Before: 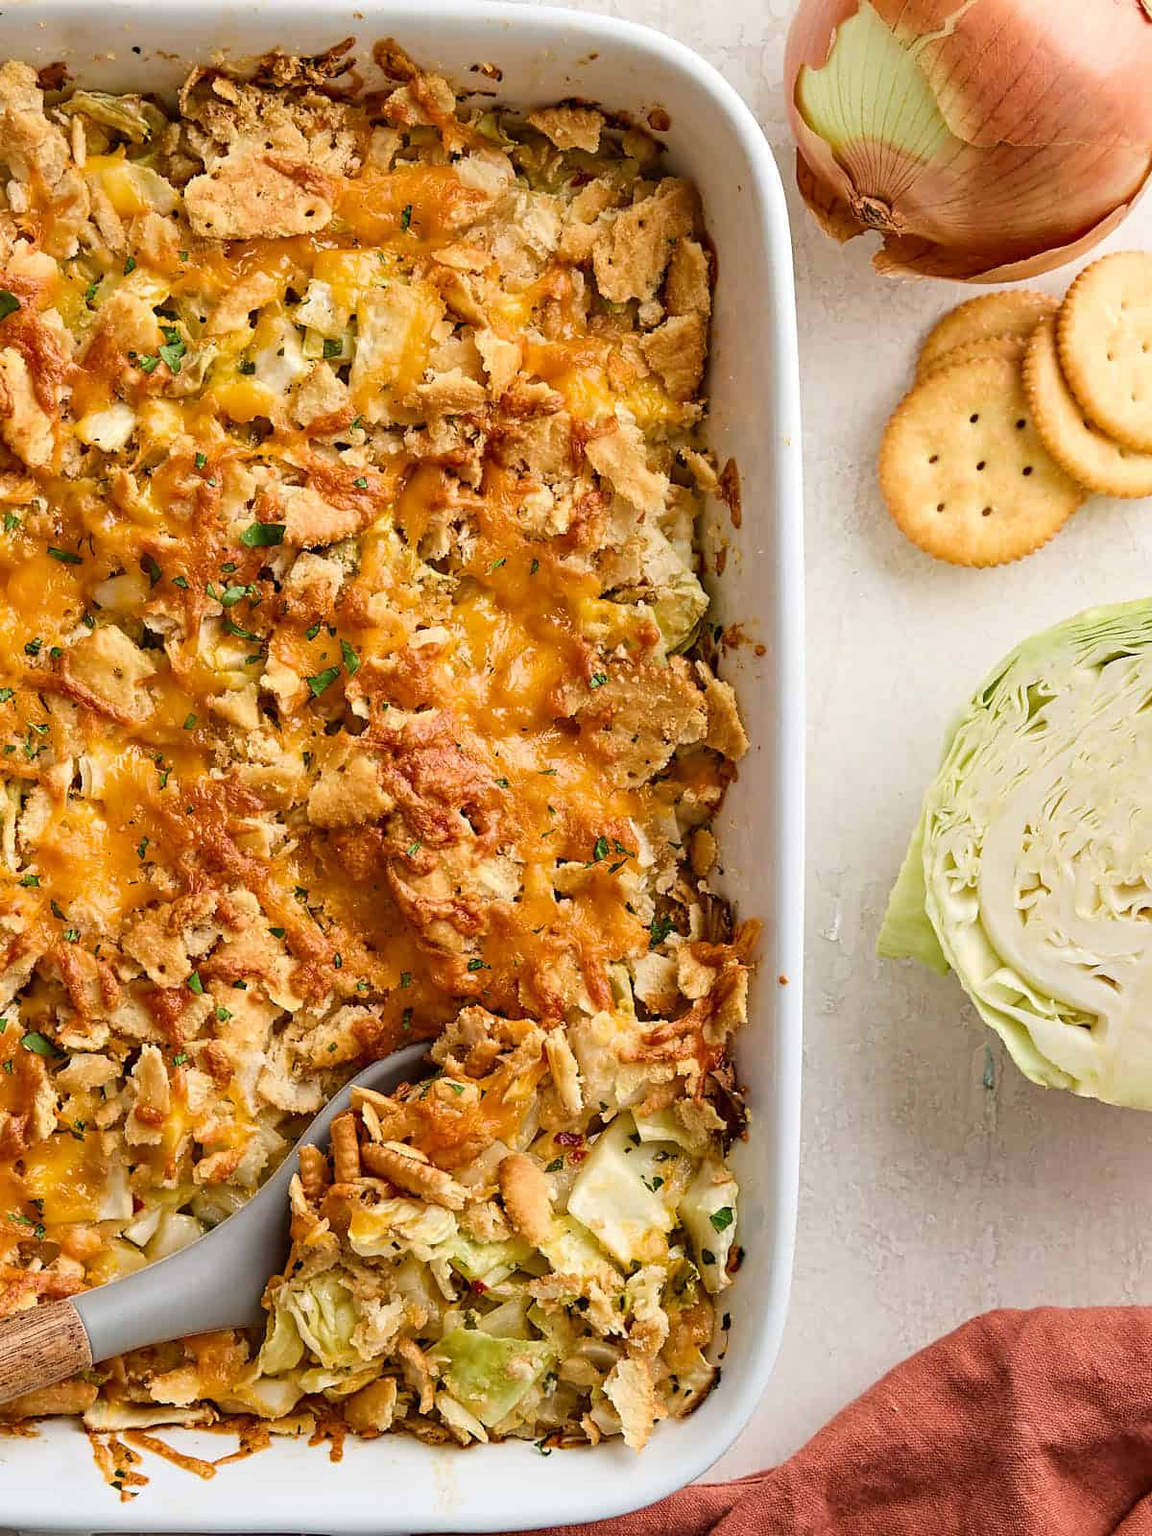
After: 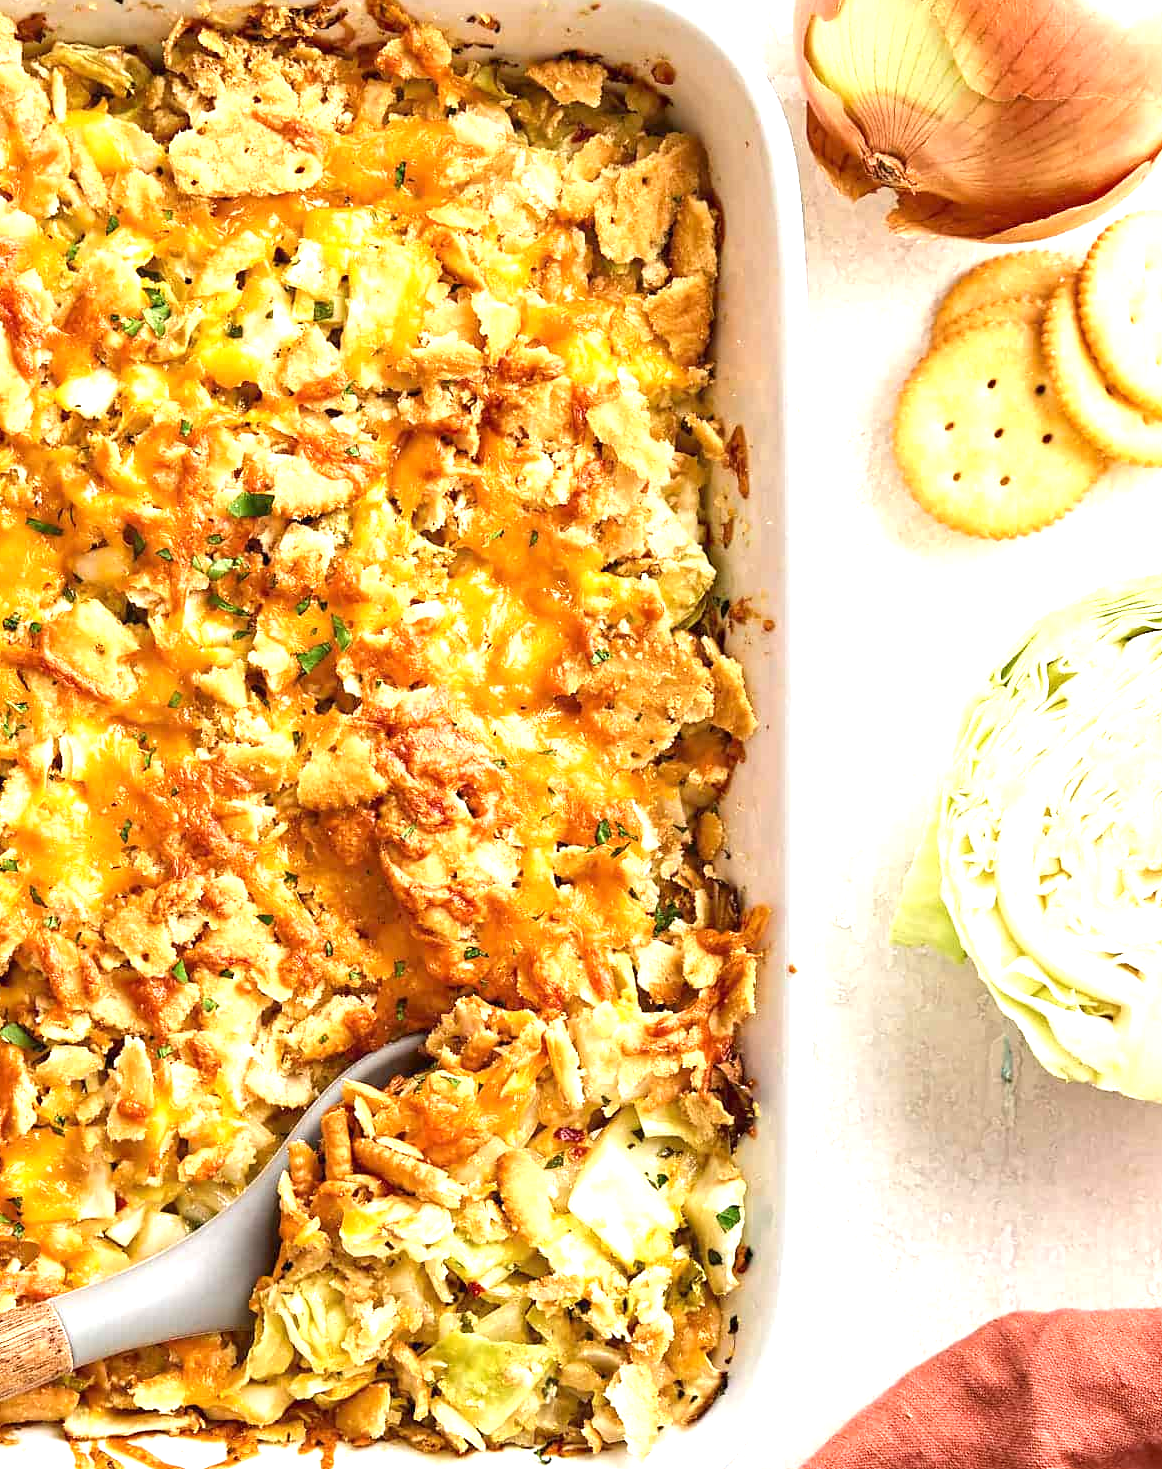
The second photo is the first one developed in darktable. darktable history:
crop: left 1.964%, top 3.251%, right 1.122%, bottom 4.933%
exposure: exposure 1.137 EV, compensate highlight preservation false
